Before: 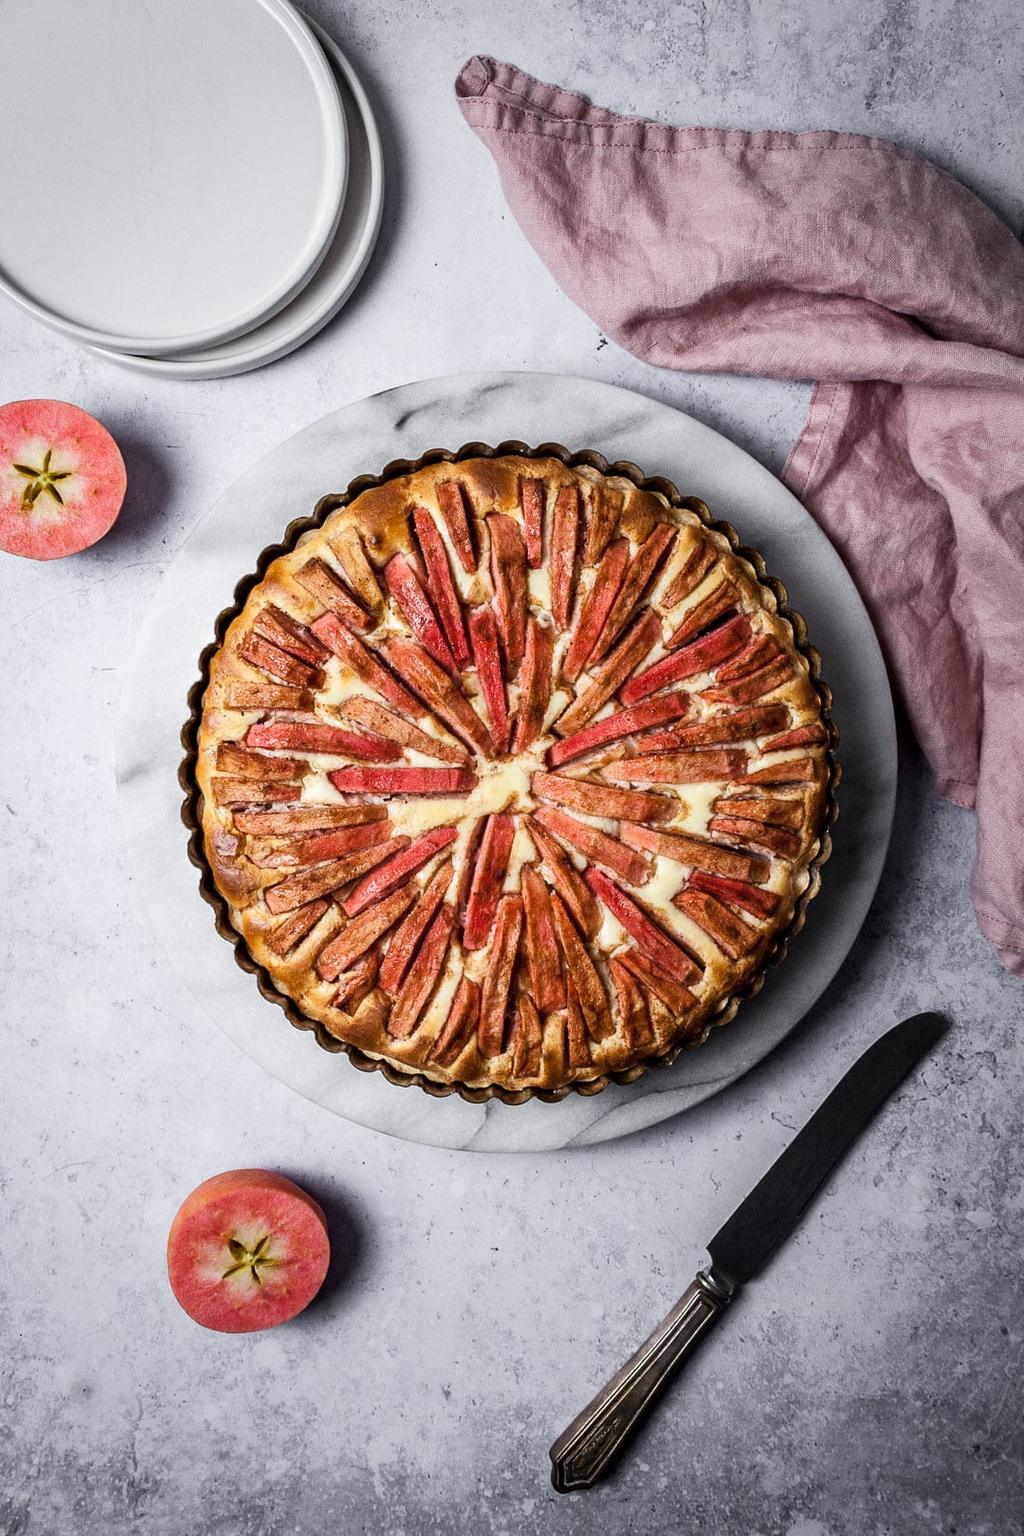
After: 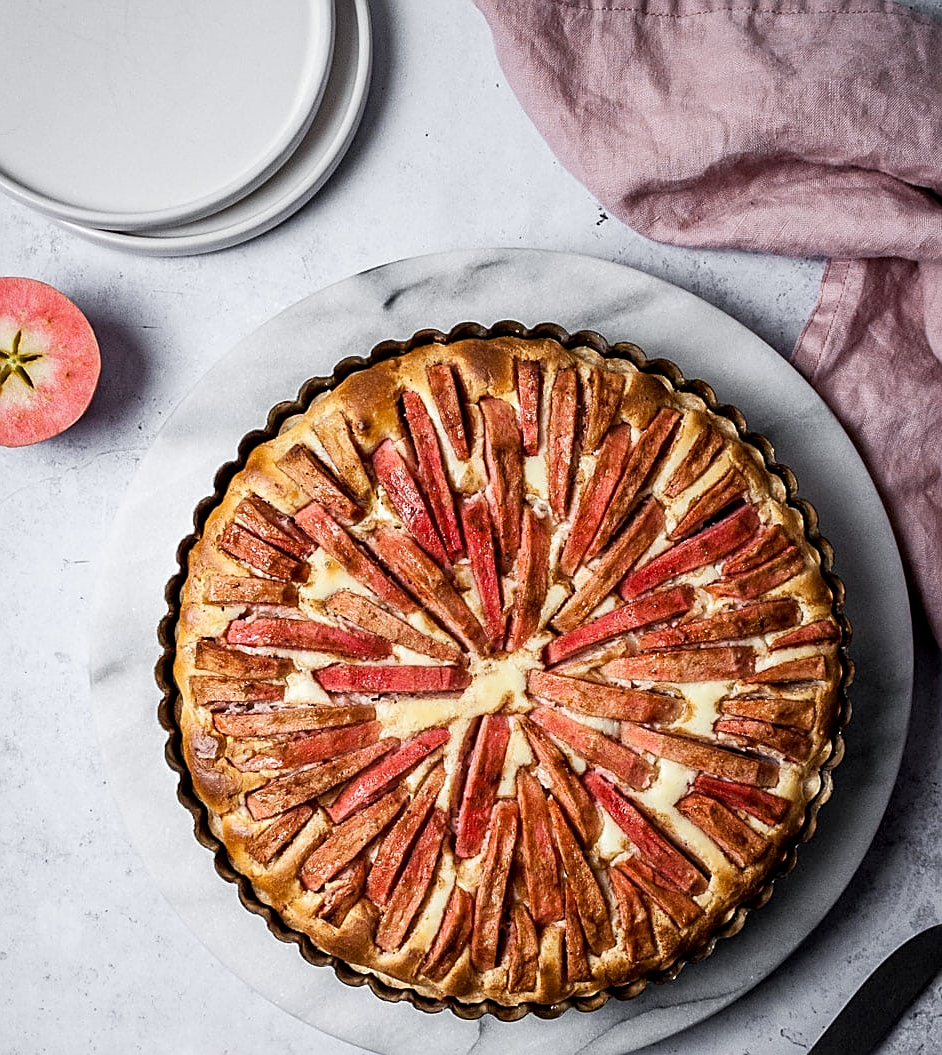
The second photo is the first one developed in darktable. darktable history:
sharpen: on, module defaults
crop: left 3.089%, top 8.899%, right 9.66%, bottom 25.921%
exposure: black level correction 0.002, compensate highlight preservation false
